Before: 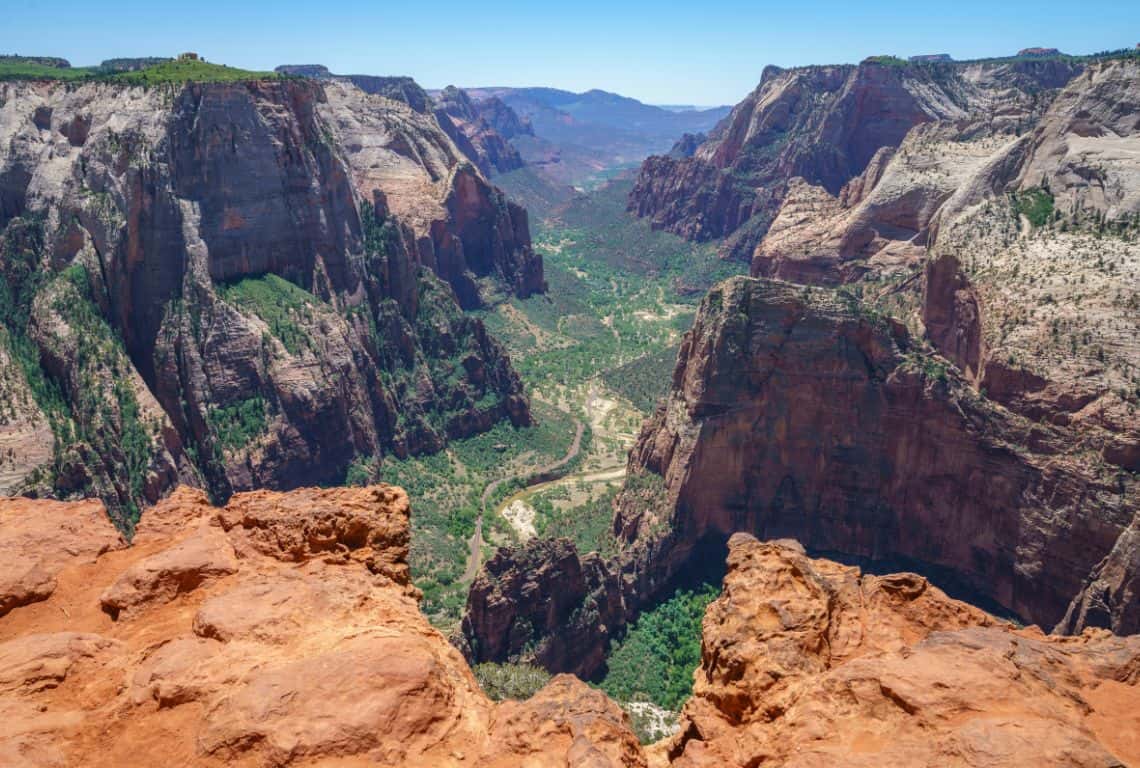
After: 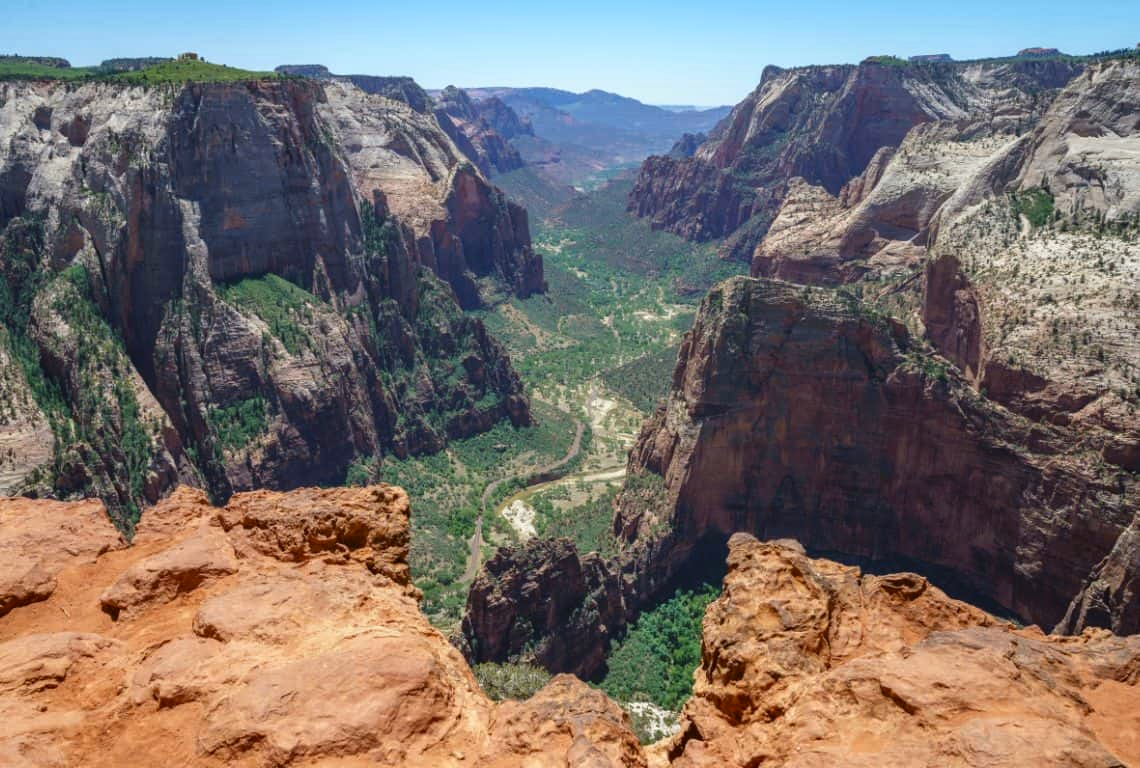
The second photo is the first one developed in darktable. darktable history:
color balance: lift [1.004, 1.002, 1.002, 0.998], gamma [1, 1.007, 1.002, 0.993], gain [1, 0.977, 1.013, 1.023], contrast -3.64%
shadows and highlights: shadows -62.32, white point adjustment -5.22, highlights 61.59
